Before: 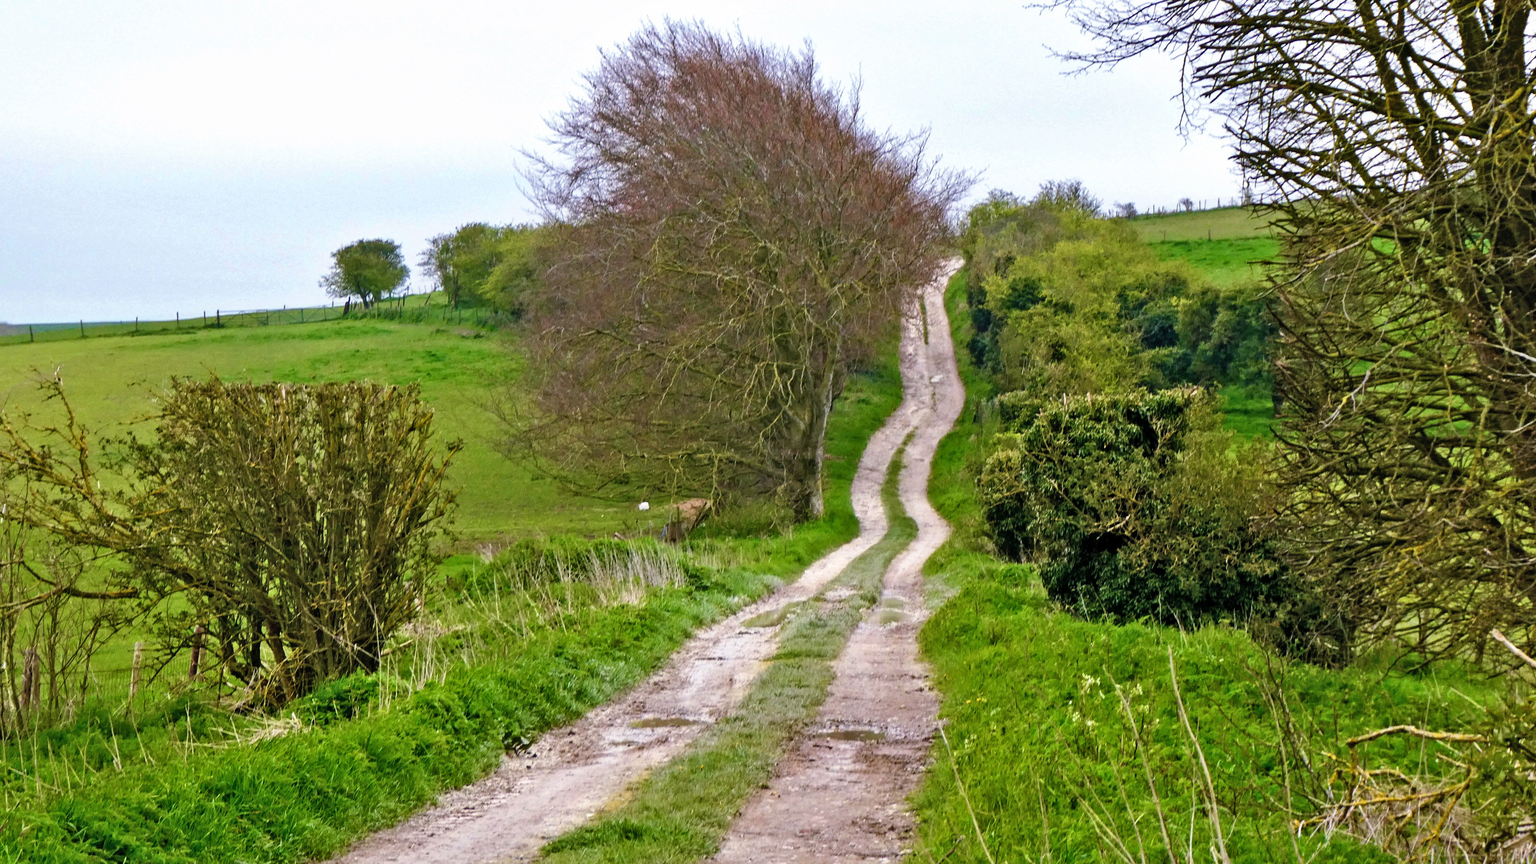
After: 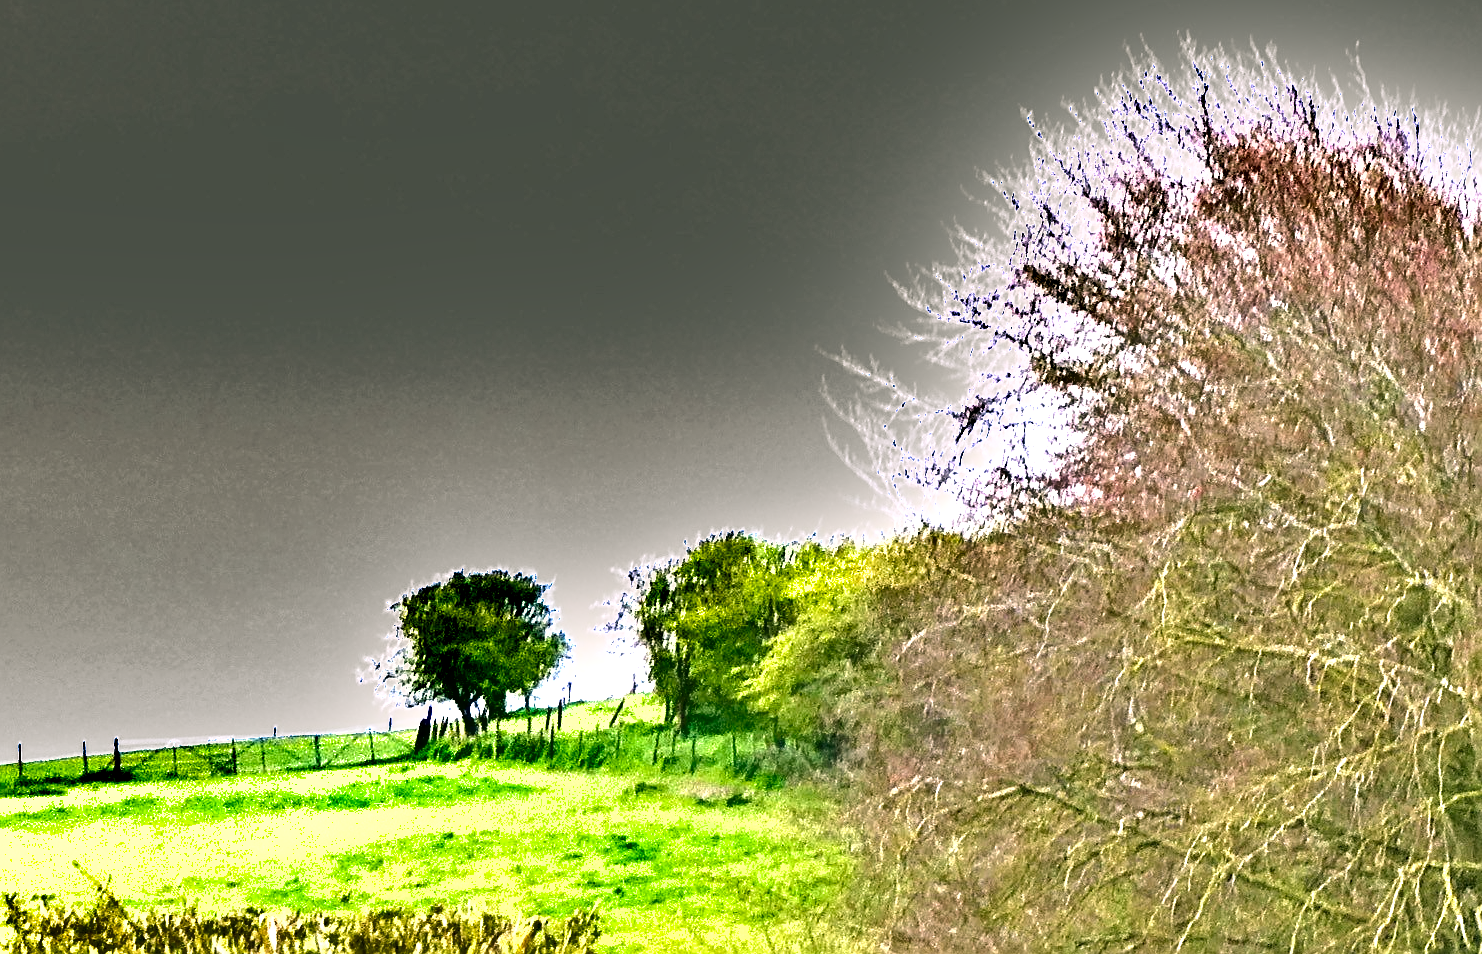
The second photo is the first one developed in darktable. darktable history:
sharpen: on, module defaults
crop and rotate: left 11.043%, top 0.106%, right 48.53%, bottom 53.609%
local contrast: highlights 105%, shadows 100%, detail 119%, midtone range 0.2
shadows and highlights: shadows 25.29, highlights -48.32, soften with gaussian
tone equalizer: -8 EV -0.385 EV, -7 EV -0.372 EV, -6 EV -0.343 EV, -5 EV -0.246 EV, -3 EV 0.211 EV, -2 EV 0.339 EV, -1 EV 0.365 EV, +0 EV 0.442 EV, mask exposure compensation -0.489 EV
exposure: black level correction 0, exposure 1.443 EV, compensate highlight preservation false
color correction: highlights a* 4.47, highlights b* 4.96, shadows a* -8.21, shadows b* 4.94
contrast brightness saturation: saturation -0.08
